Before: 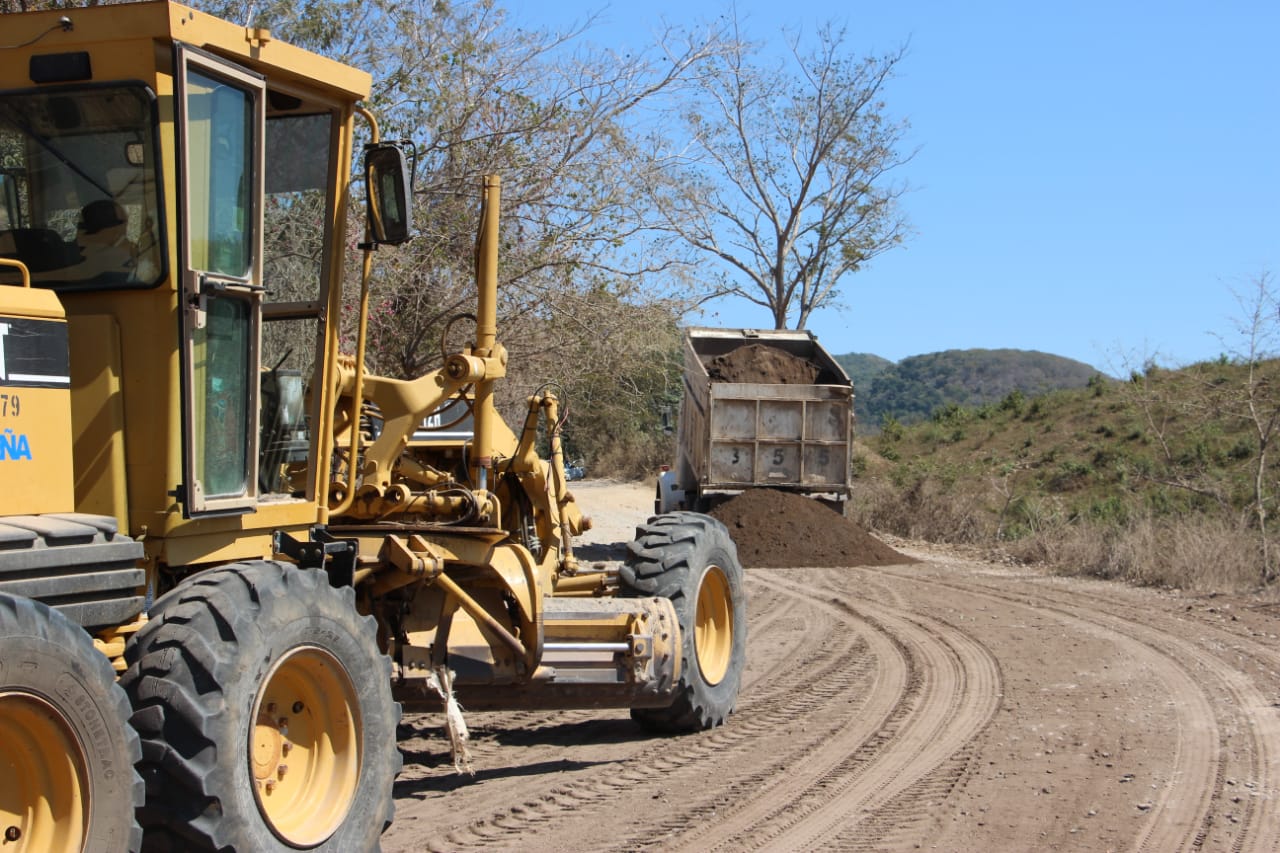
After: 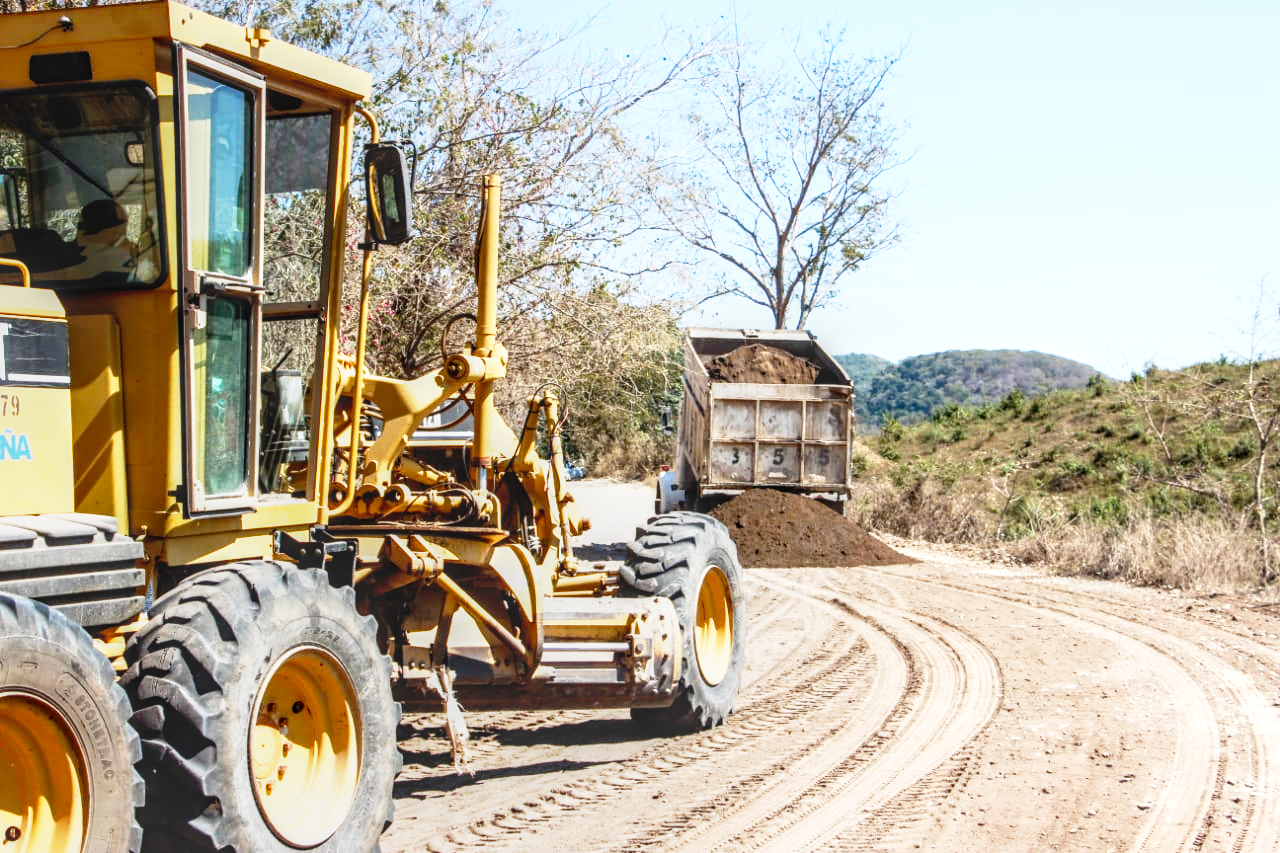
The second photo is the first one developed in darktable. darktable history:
contrast brightness saturation: saturation 0.13
tone equalizer: -8 EV -0.417 EV, -7 EV -0.389 EV, -6 EV -0.333 EV, -5 EV -0.222 EV, -3 EV 0.222 EV, -2 EV 0.333 EV, -1 EV 0.389 EV, +0 EV 0.417 EV, edges refinement/feathering 500, mask exposure compensation -1.57 EV, preserve details no
local contrast: highlights 0%, shadows 0%, detail 133%
base curve: curves: ch0 [(0, 0) (0.012, 0.01) (0.073, 0.168) (0.31, 0.711) (0.645, 0.957) (1, 1)], preserve colors none
